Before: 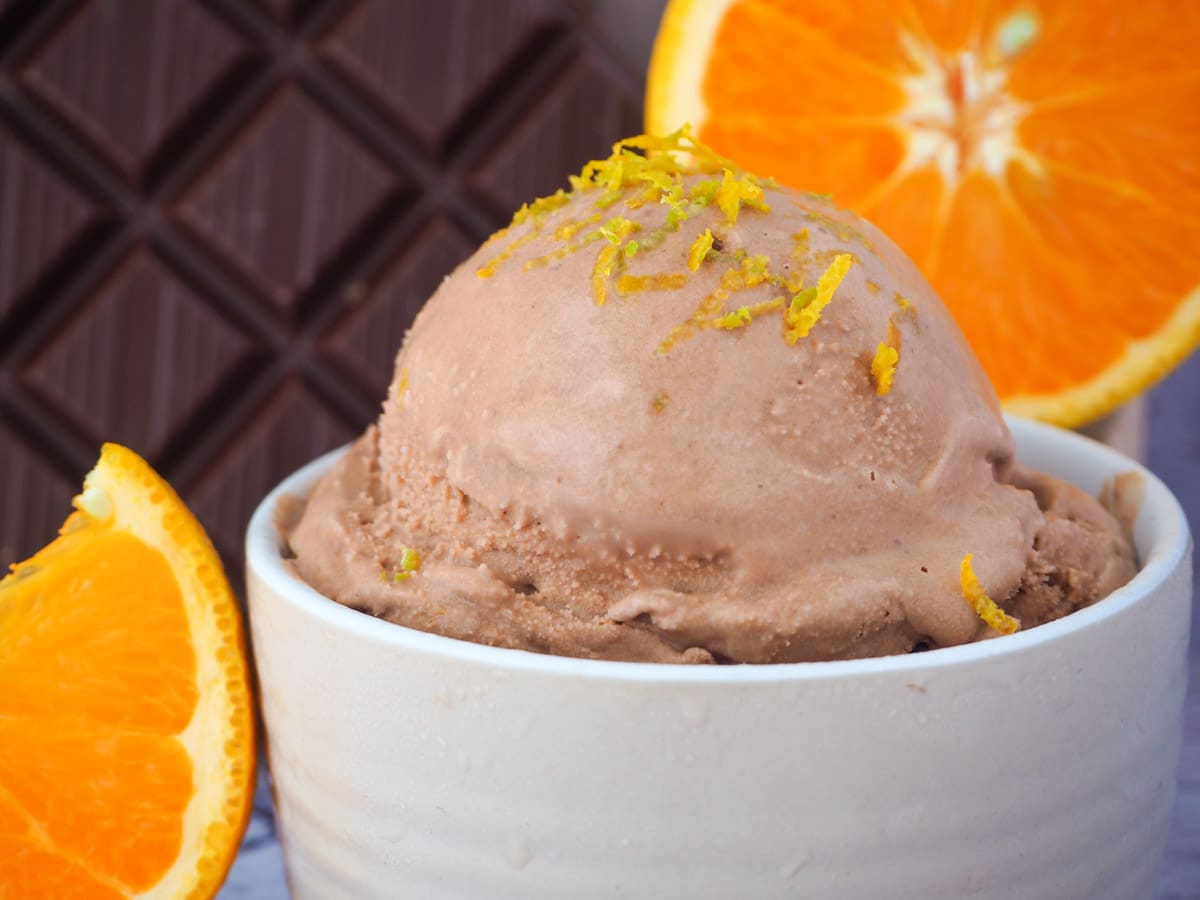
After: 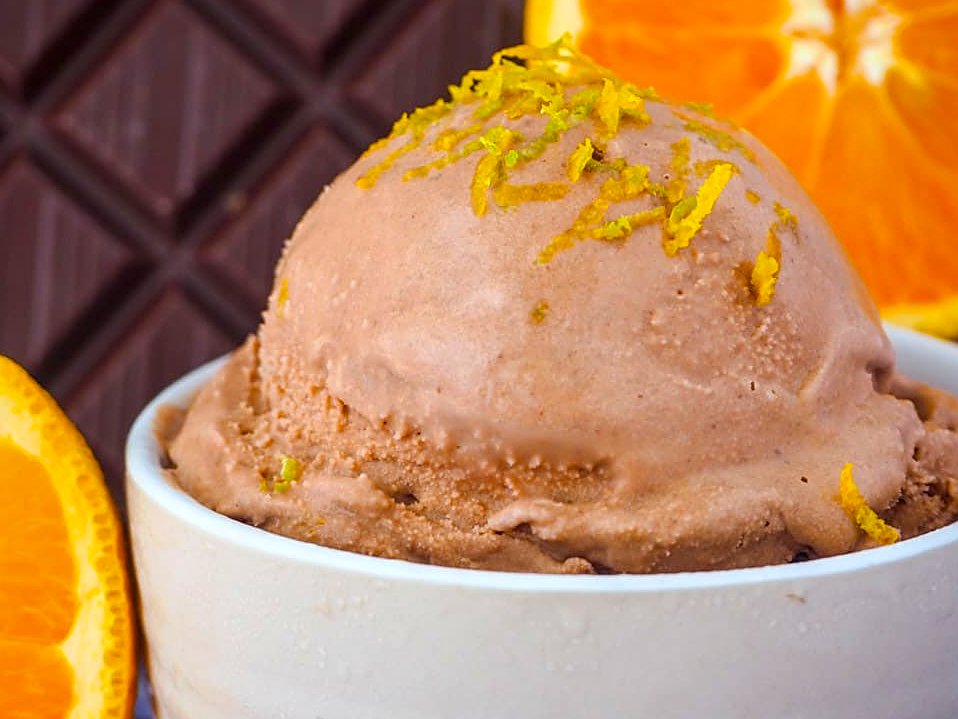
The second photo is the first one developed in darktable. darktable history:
local contrast: on, module defaults
crop and rotate: left 10.071%, top 10.071%, right 10.02%, bottom 10.02%
color balance rgb: linear chroma grading › global chroma 15%, perceptual saturation grading › global saturation 30%
sharpen: on, module defaults
